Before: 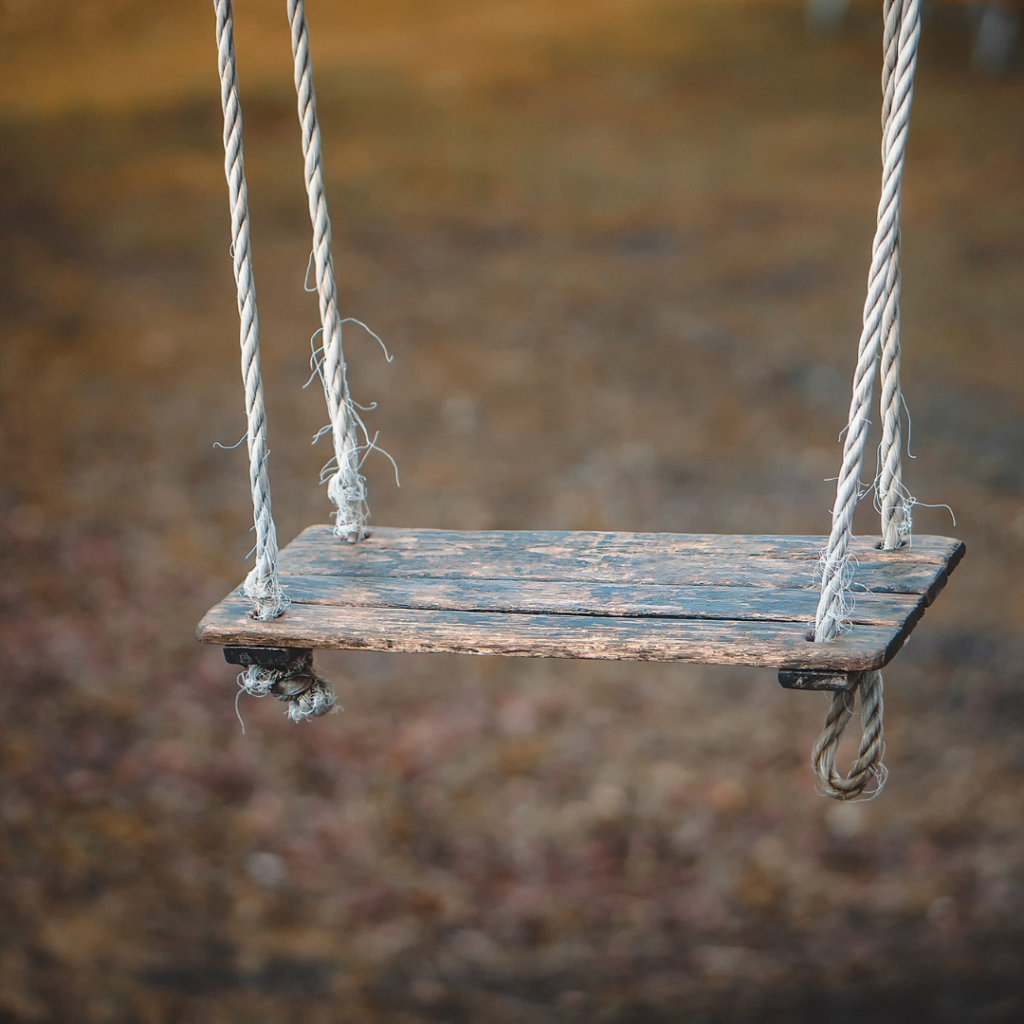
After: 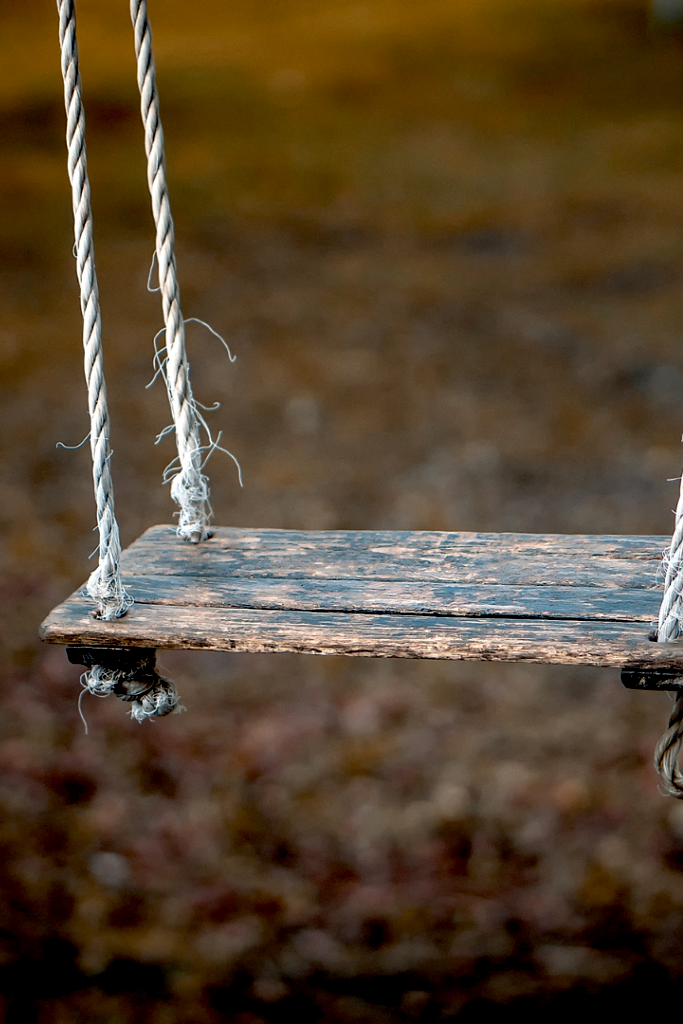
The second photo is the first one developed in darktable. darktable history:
crop: left 15.393%, right 17.819%
color balance rgb: perceptual saturation grading › global saturation 0.44%, perceptual brilliance grading › global brilliance 14.58%, perceptual brilliance grading › shadows -34.823%
exposure: black level correction 0.046, exposure -0.235 EV, compensate highlight preservation false
